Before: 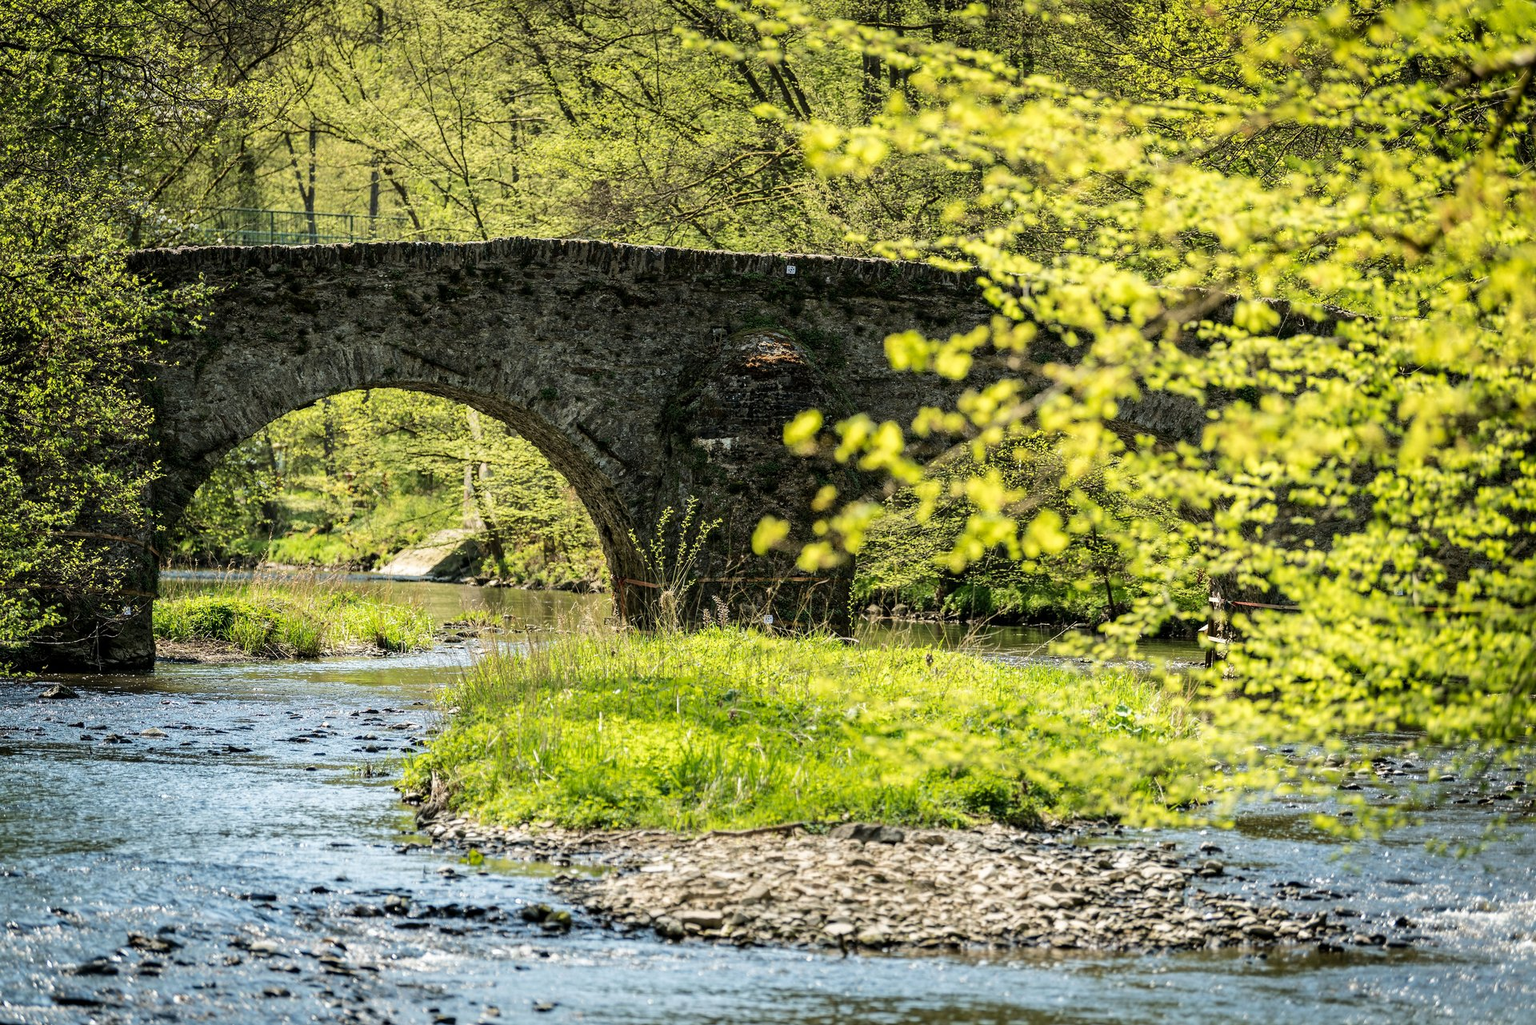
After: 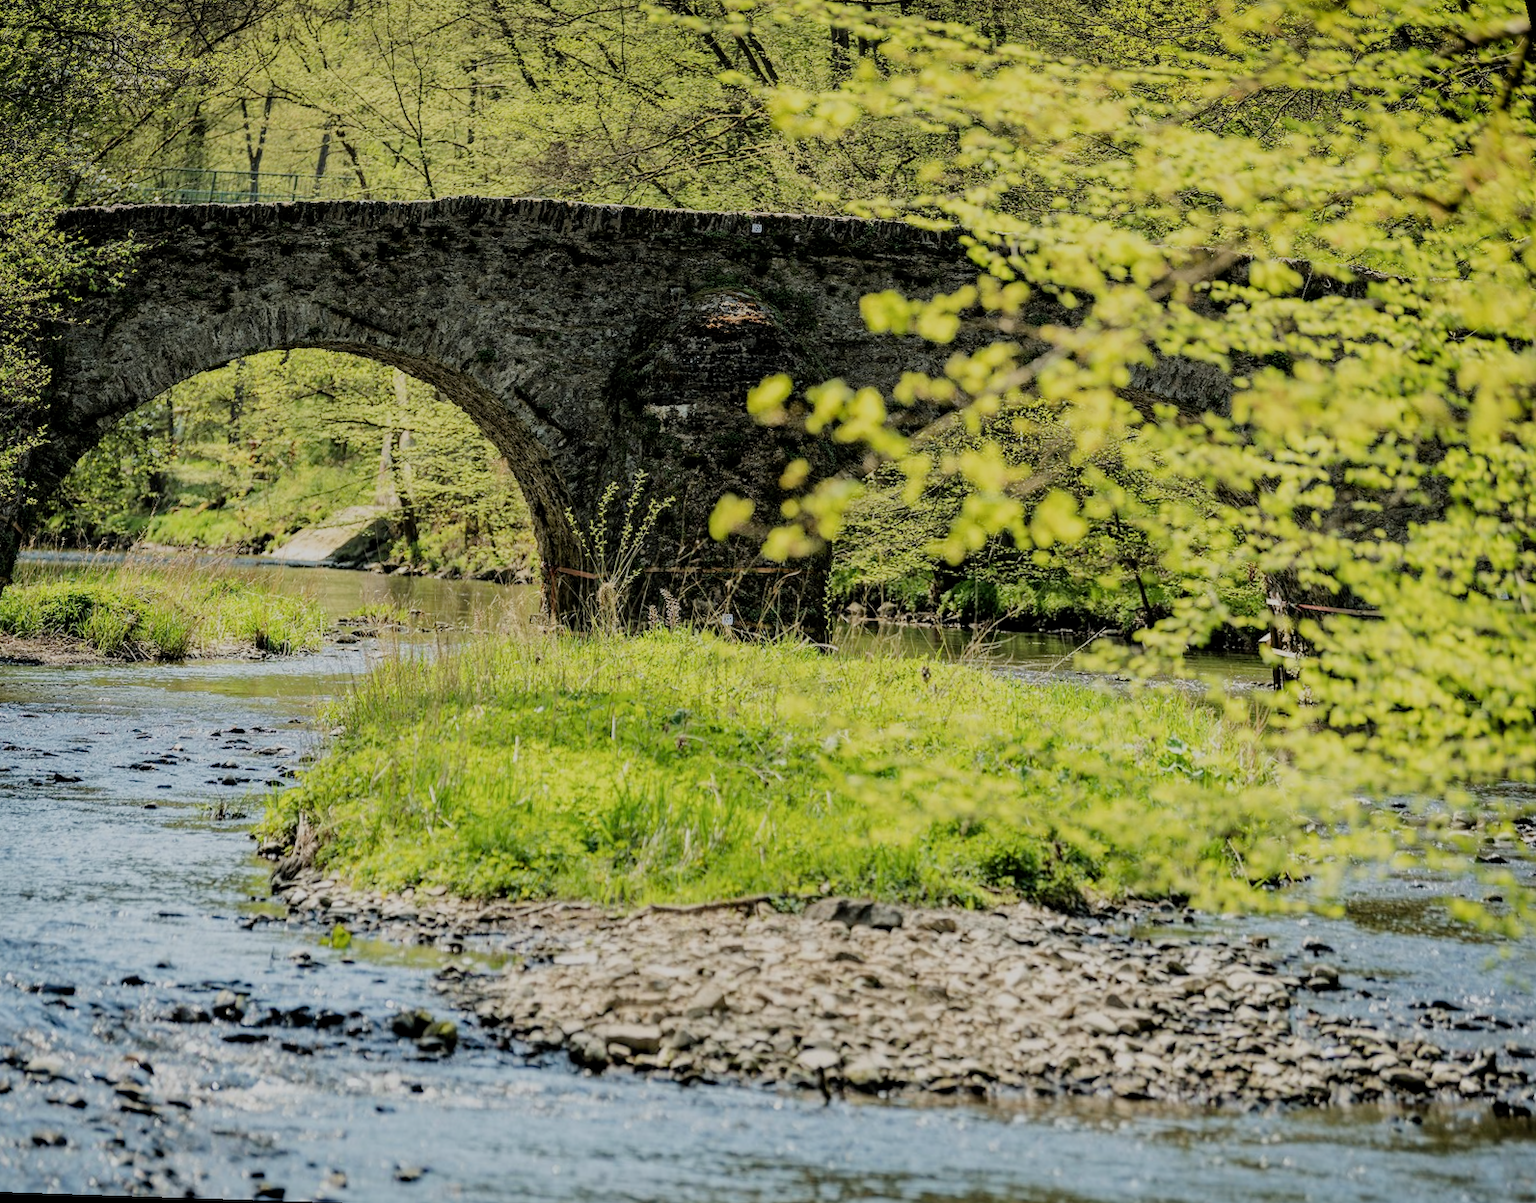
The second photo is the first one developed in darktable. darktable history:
contrast brightness saturation: contrast 0.08, saturation 0.02
rotate and perspective: rotation 0.72°, lens shift (vertical) -0.352, lens shift (horizontal) -0.051, crop left 0.152, crop right 0.859, crop top 0.019, crop bottom 0.964
filmic rgb: black relative exposure -6.59 EV, white relative exposure 4.71 EV, hardness 3.13, contrast 0.805
